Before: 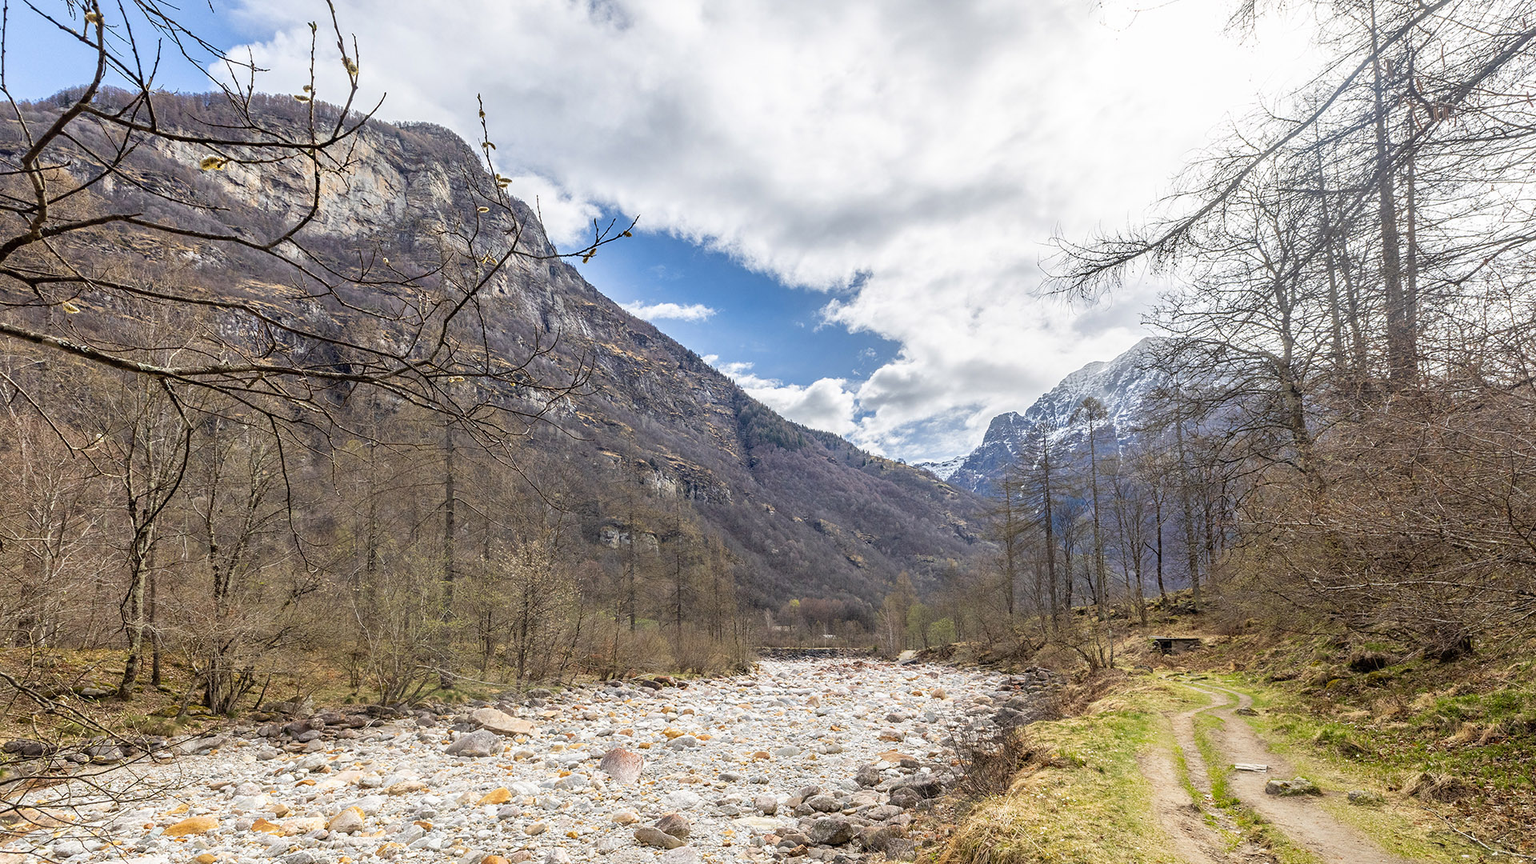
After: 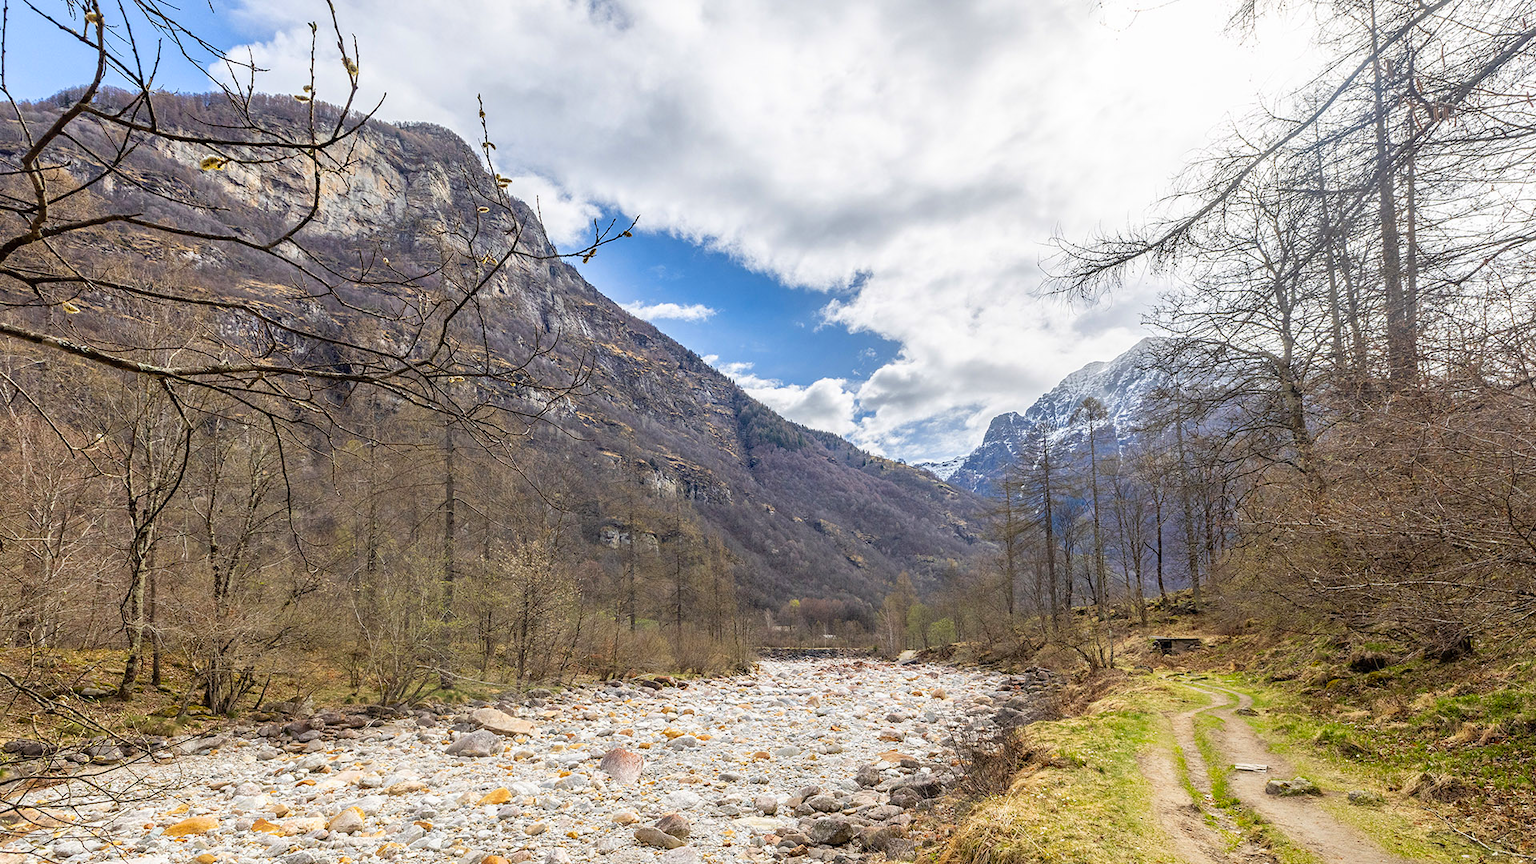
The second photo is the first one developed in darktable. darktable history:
contrast brightness saturation: saturation 0.184
